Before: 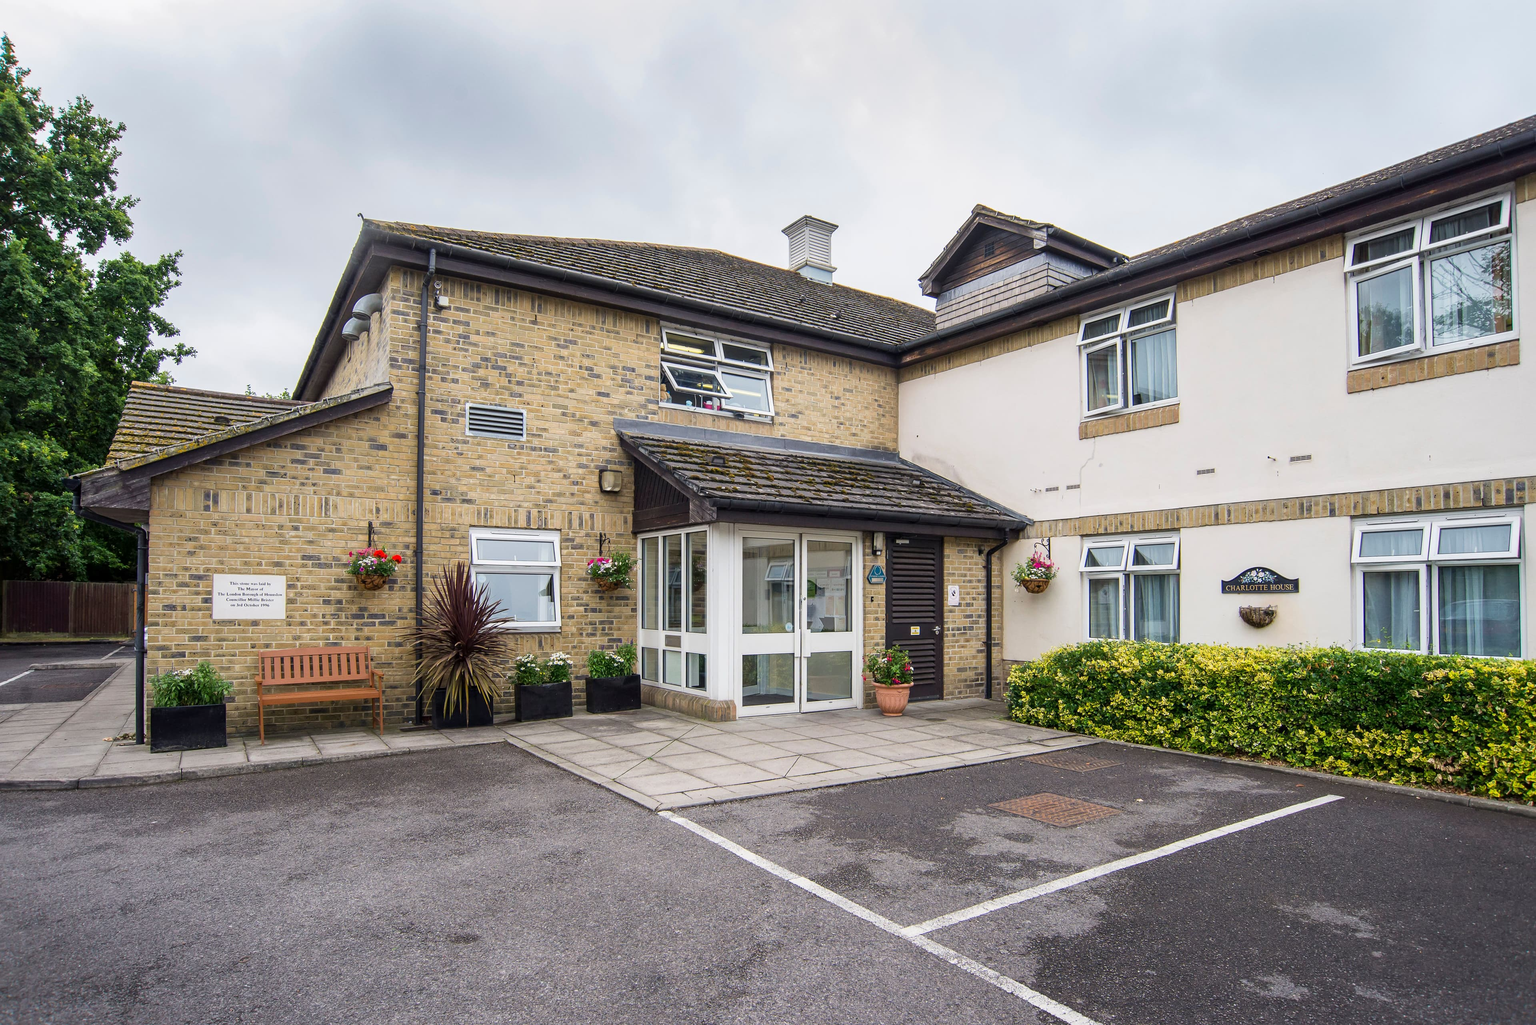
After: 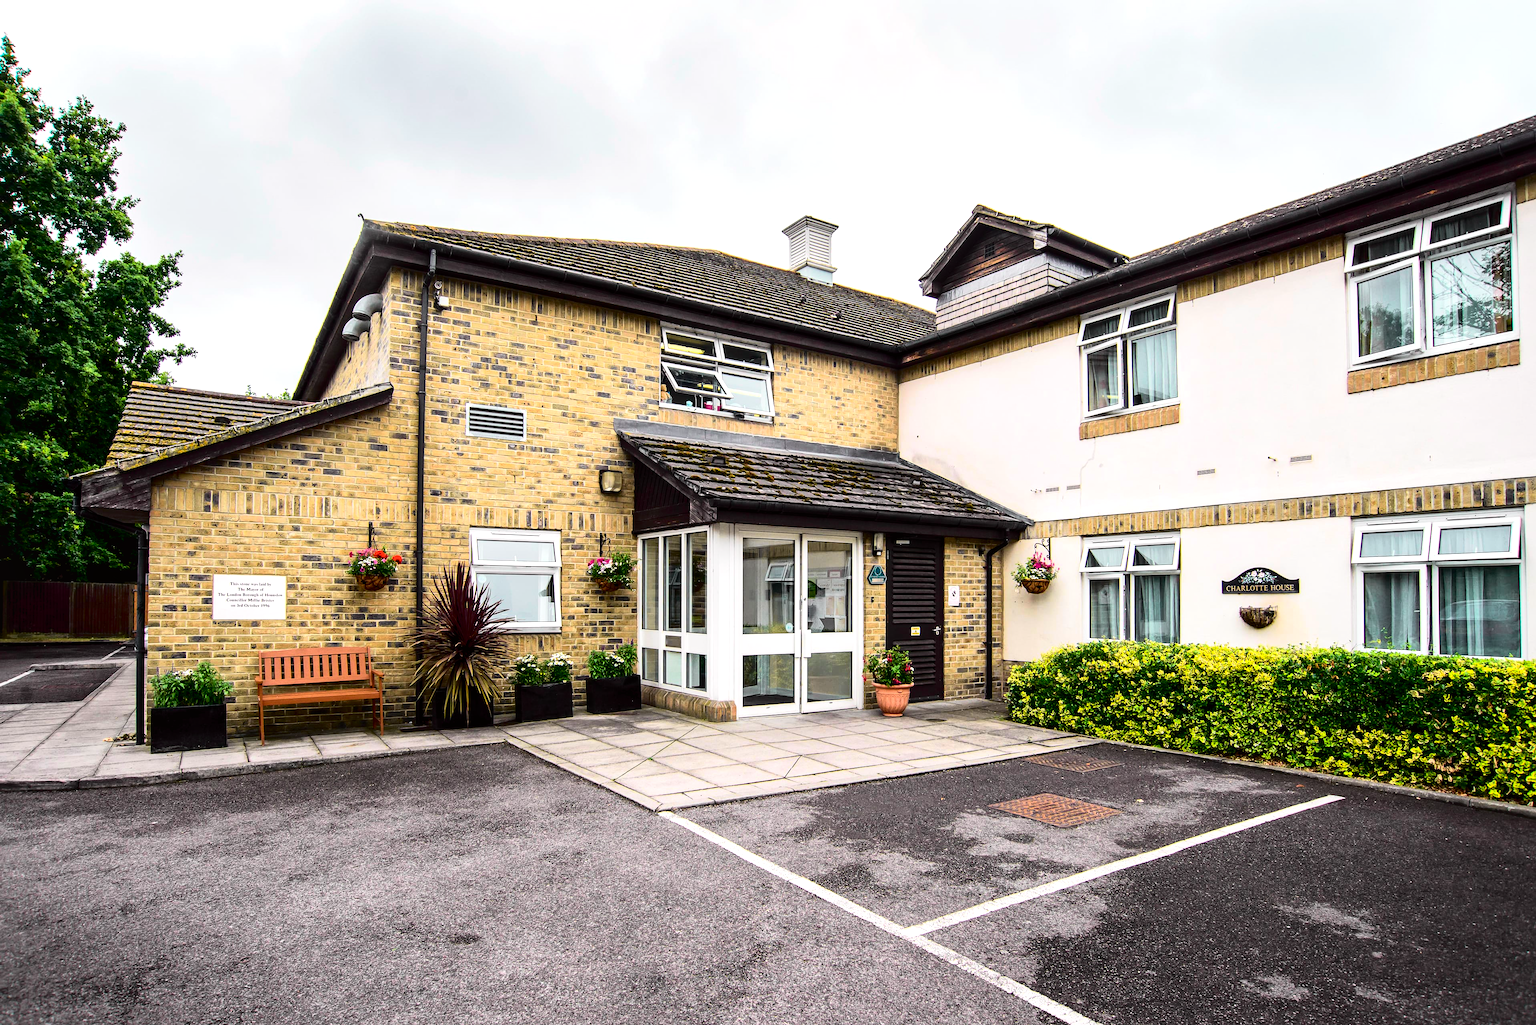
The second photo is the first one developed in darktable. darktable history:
color balance rgb: global offset › luminance -0.489%, linear chroma grading › global chroma 16.735%, perceptual saturation grading › global saturation -12.03%, perceptual brilliance grading › global brilliance 14.836%, perceptual brilliance grading › shadows -35.323%, global vibrance 11.241%
local contrast: mode bilateral grid, contrast 19, coarseness 50, detail 120%, midtone range 0.2
tone curve: curves: ch0 [(0, 0.014) (0.17, 0.099) (0.398, 0.423) (0.725, 0.828) (0.872, 0.918) (1, 0.981)]; ch1 [(0, 0) (0.402, 0.36) (0.489, 0.491) (0.5, 0.503) (0.515, 0.52) (0.545, 0.572) (0.615, 0.662) (0.701, 0.725) (1, 1)]; ch2 [(0, 0) (0.42, 0.458) (0.485, 0.499) (0.503, 0.503) (0.531, 0.542) (0.561, 0.594) (0.644, 0.694) (0.717, 0.753) (1, 0.991)], color space Lab, independent channels, preserve colors none
